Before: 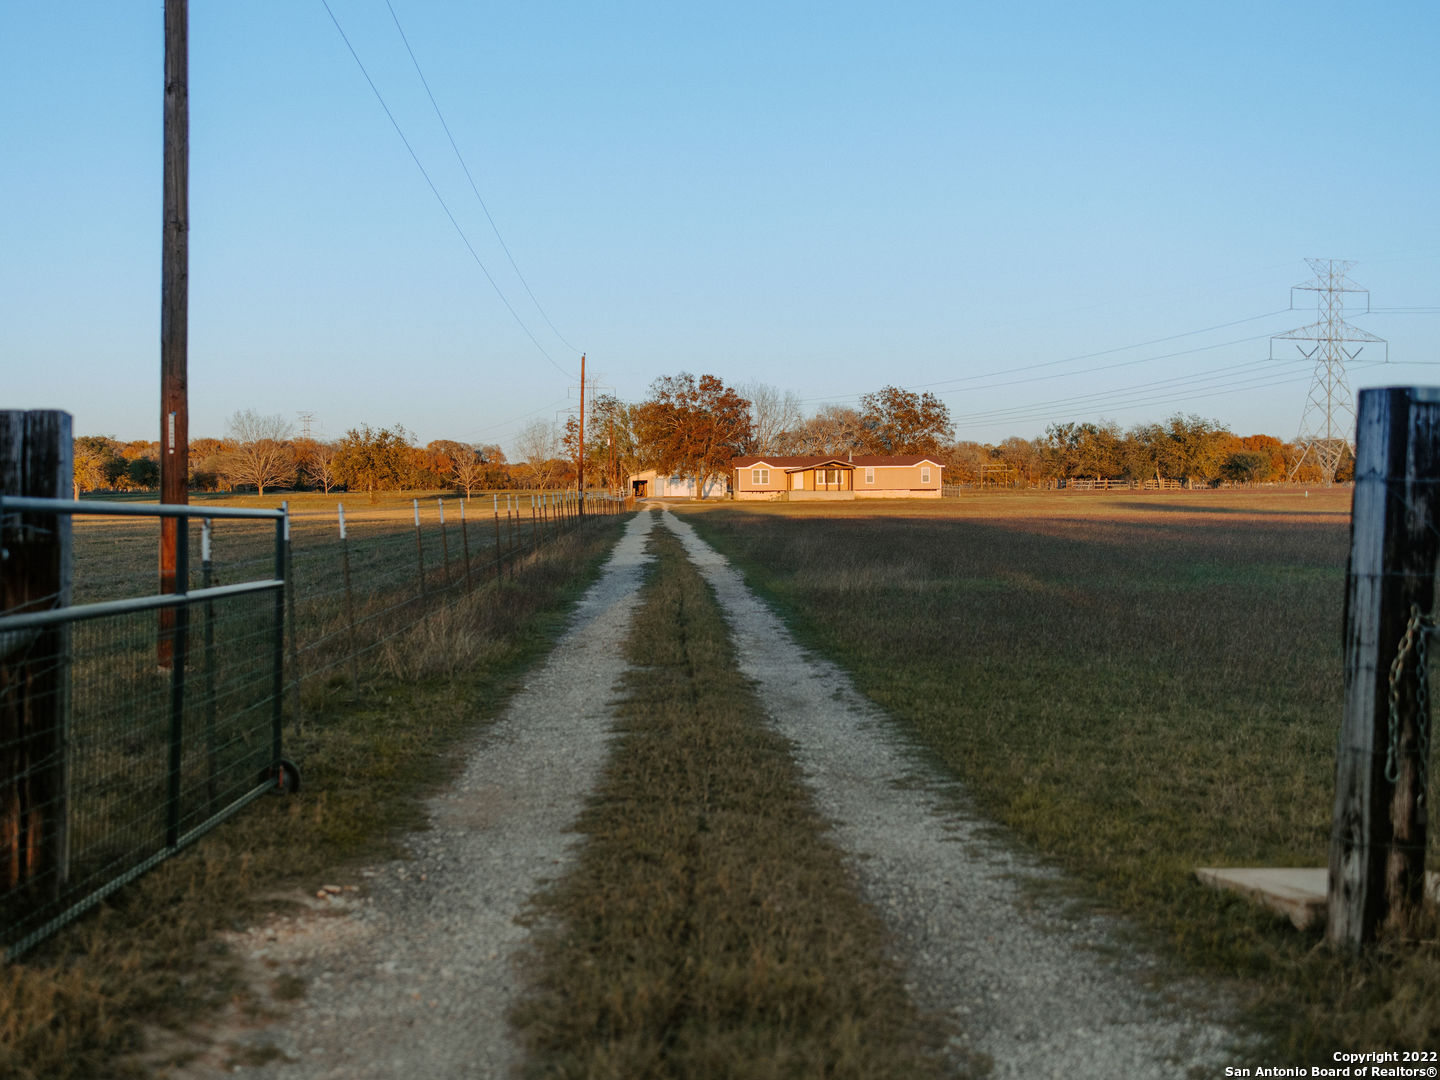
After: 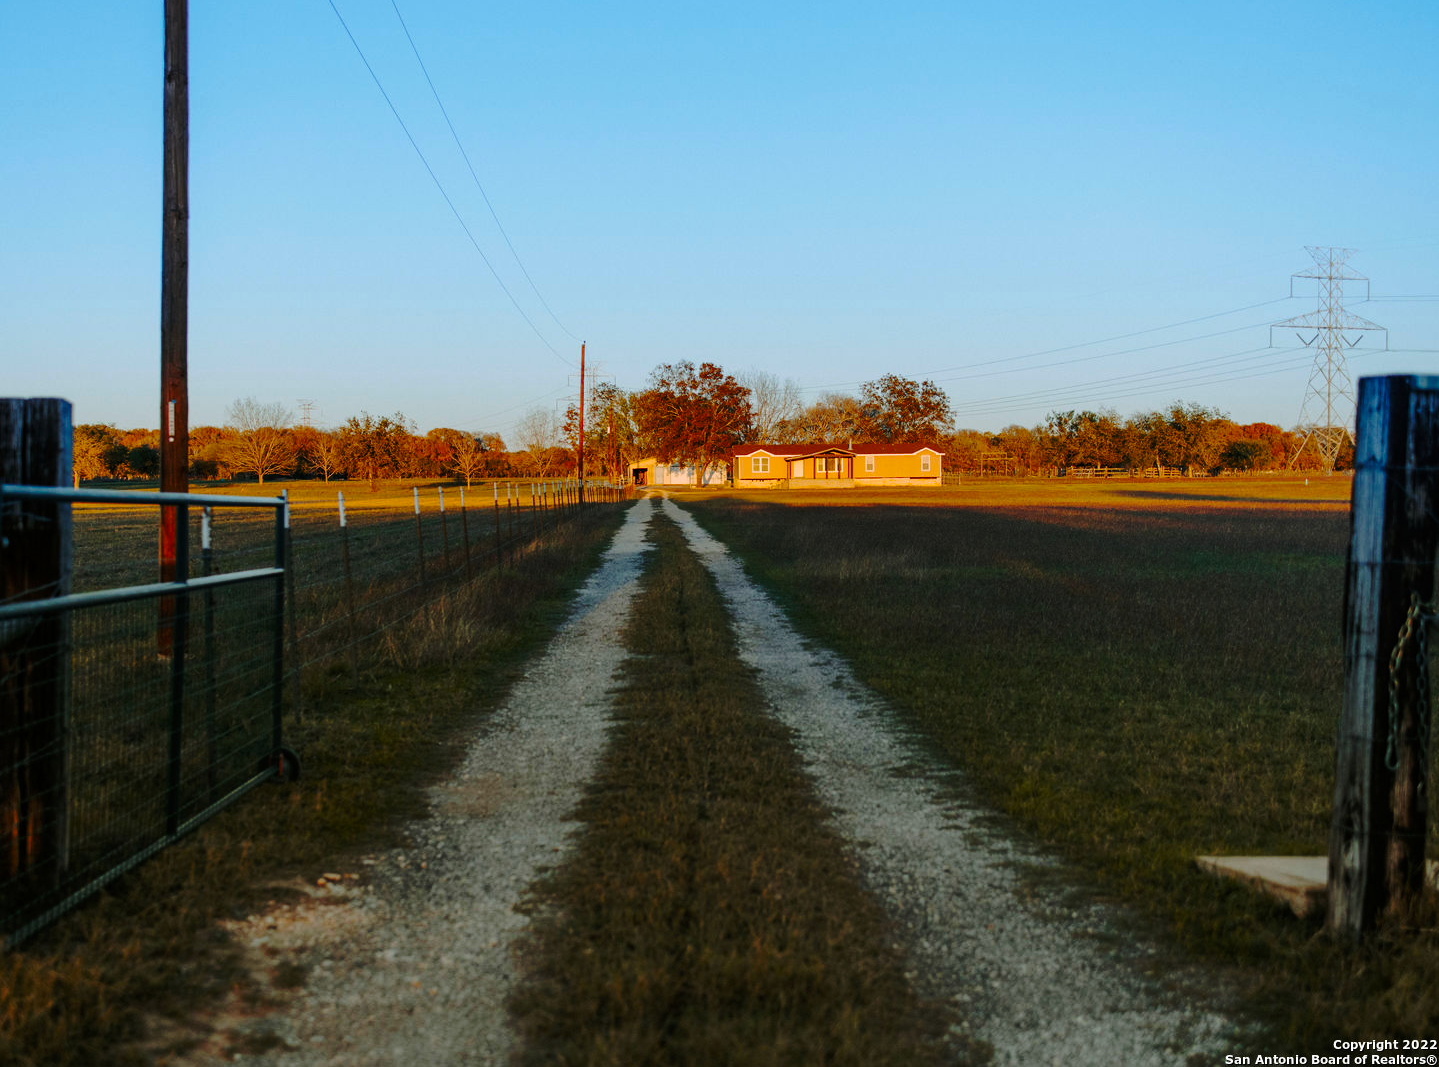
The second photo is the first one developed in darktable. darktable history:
base curve: curves: ch0 [(0, 0) (0.073, 0.04) (0.157, 0.139) (0.492, 0.492) (0.758, 0.758) (1, 1)], preserve colors none
color balance rgb: perceptual saturation grading › global saturation 34.415%
crop: top 1.126%, right 0.034%
